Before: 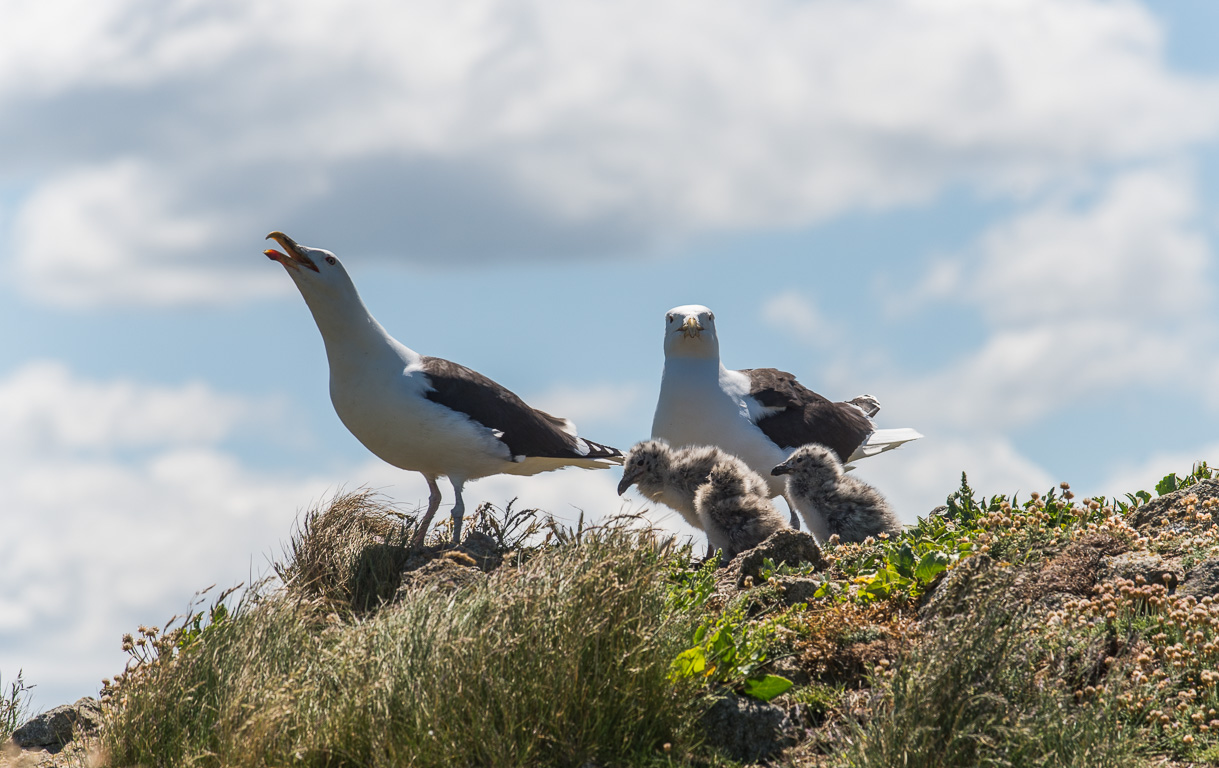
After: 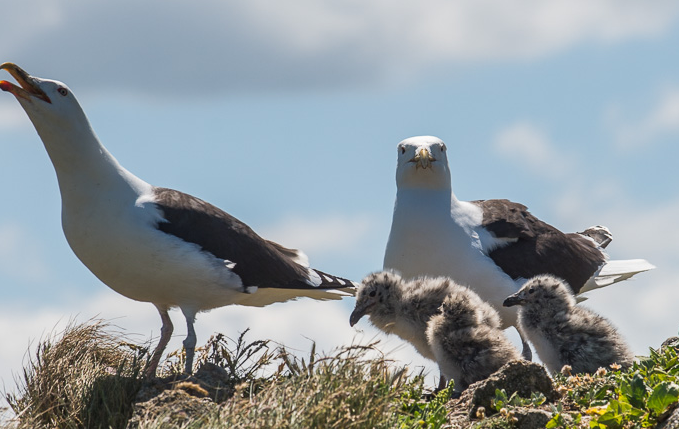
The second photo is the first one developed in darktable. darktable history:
crop and rotate: left 22.05%, top 22.075%, right 22.187%, bottom 22.044%
